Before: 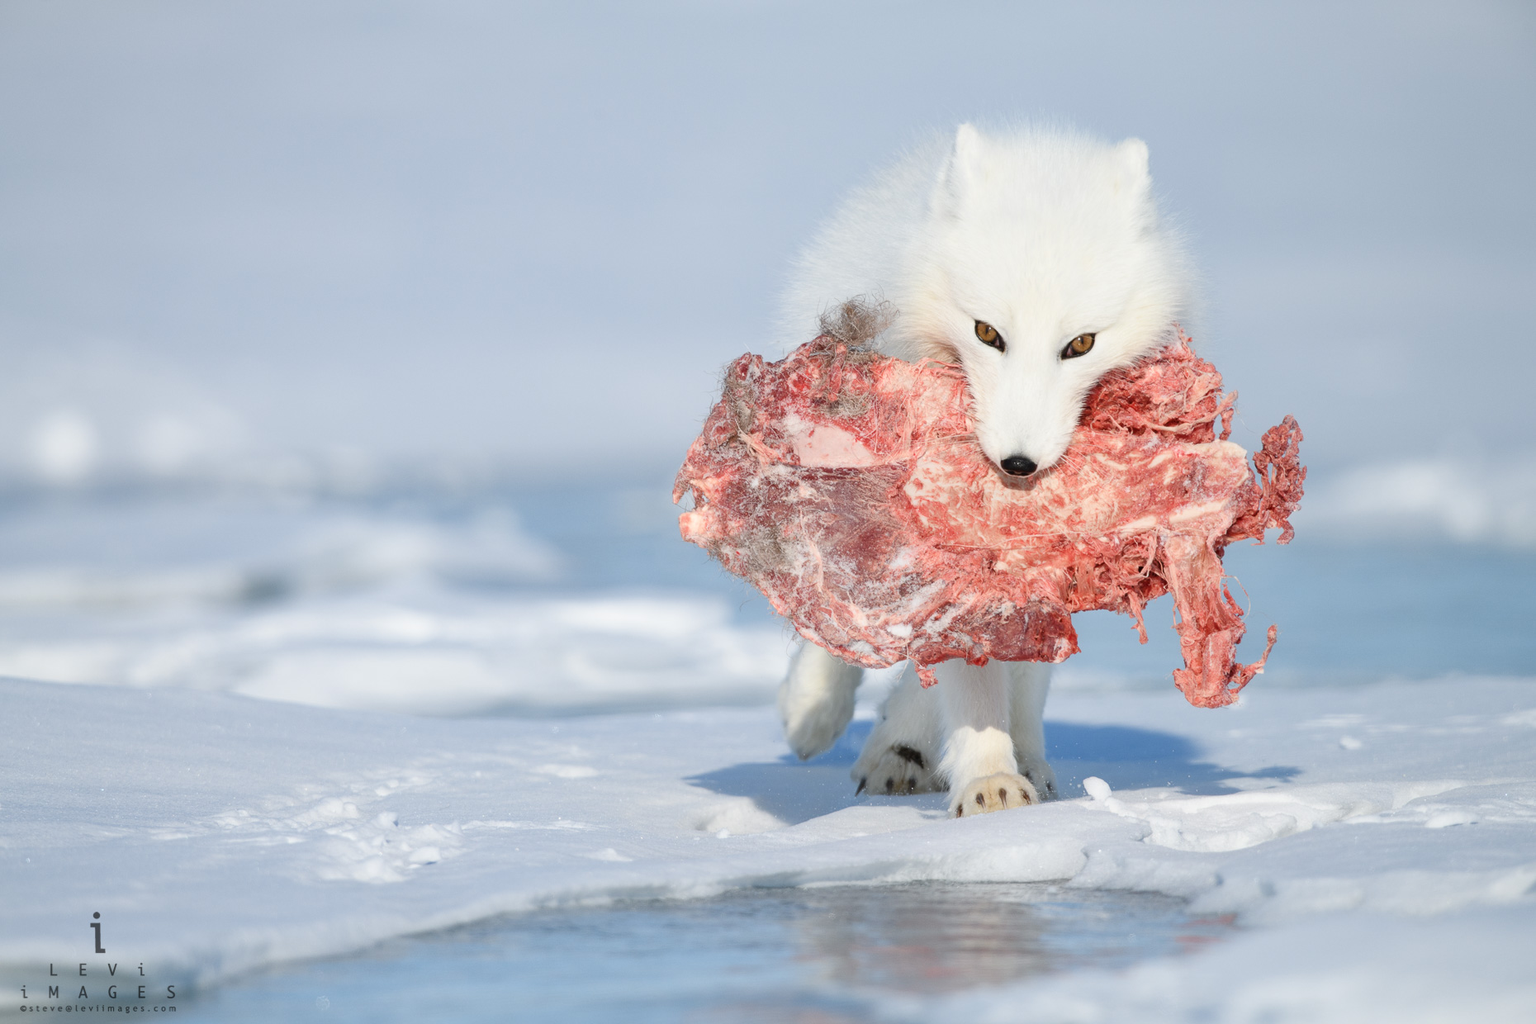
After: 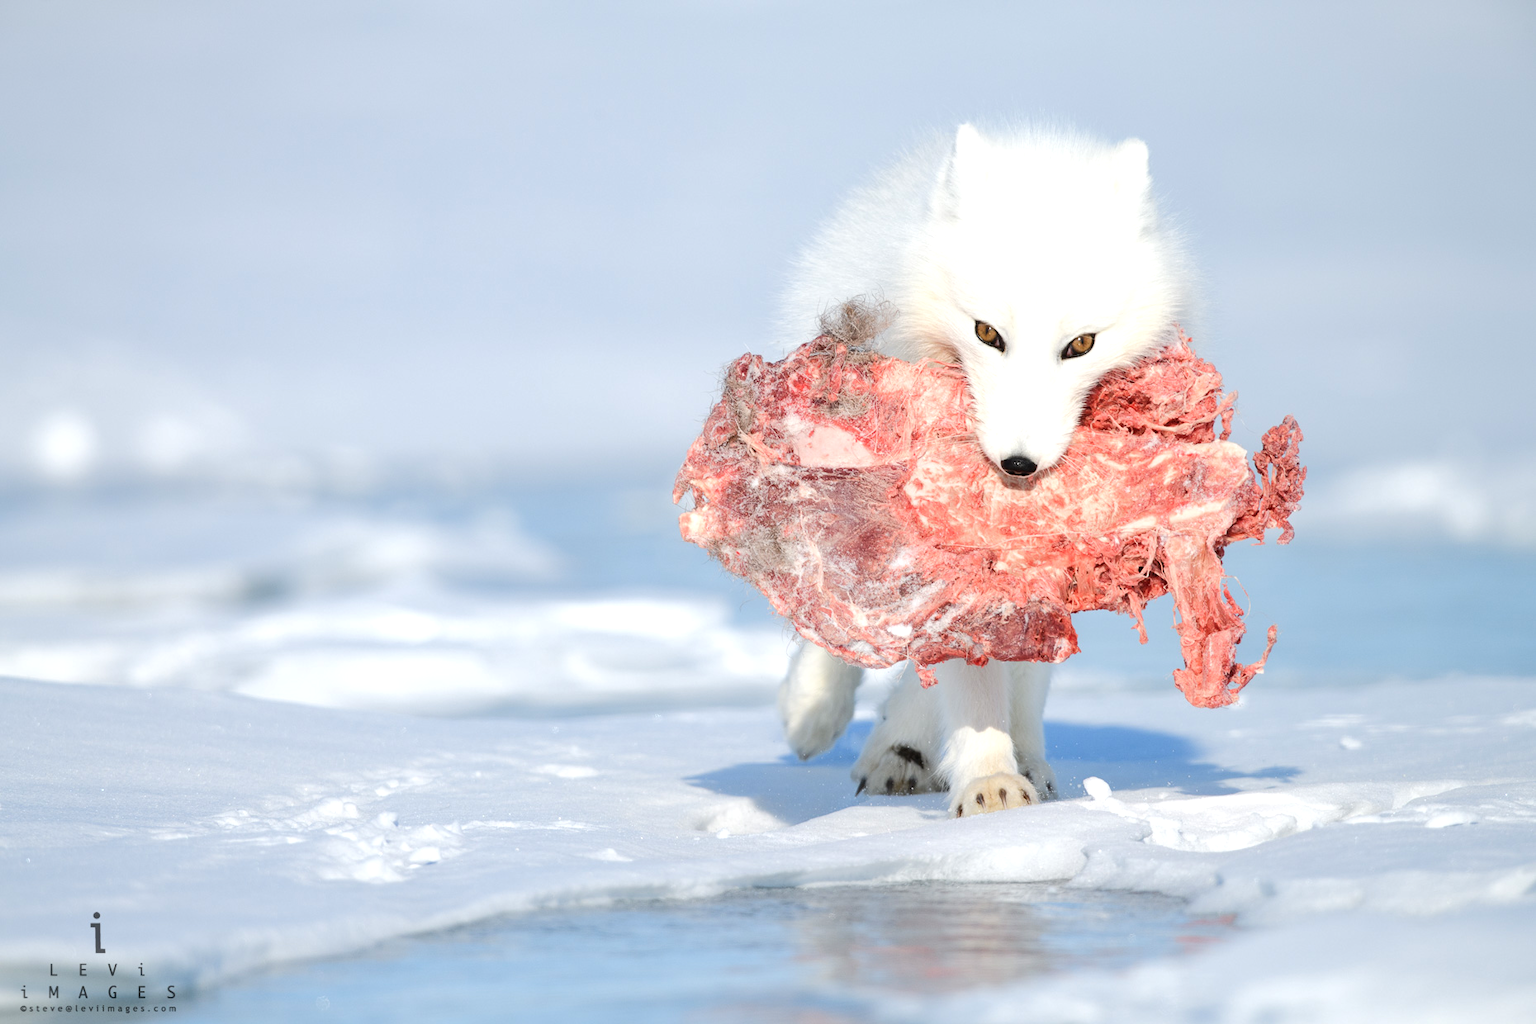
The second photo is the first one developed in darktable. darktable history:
tone equalizer: -8 EV -0.417 EV, -7 EV -0.389 EV, -6 EV -0.333 EV, -5 EV -0.222 EV, -3 EV 0.222 EV, -2 EV 0.333 EV, -1 EV 0.389 EV, +0 EV 0.417 EV, edges refinement/feathering 500, mask exposure compensation -1.57 EV, preserve details no
base curve: curves: ch0 [(0, 0) (0.262, 0.32) (0.722, 0.705) (1, 1)]
